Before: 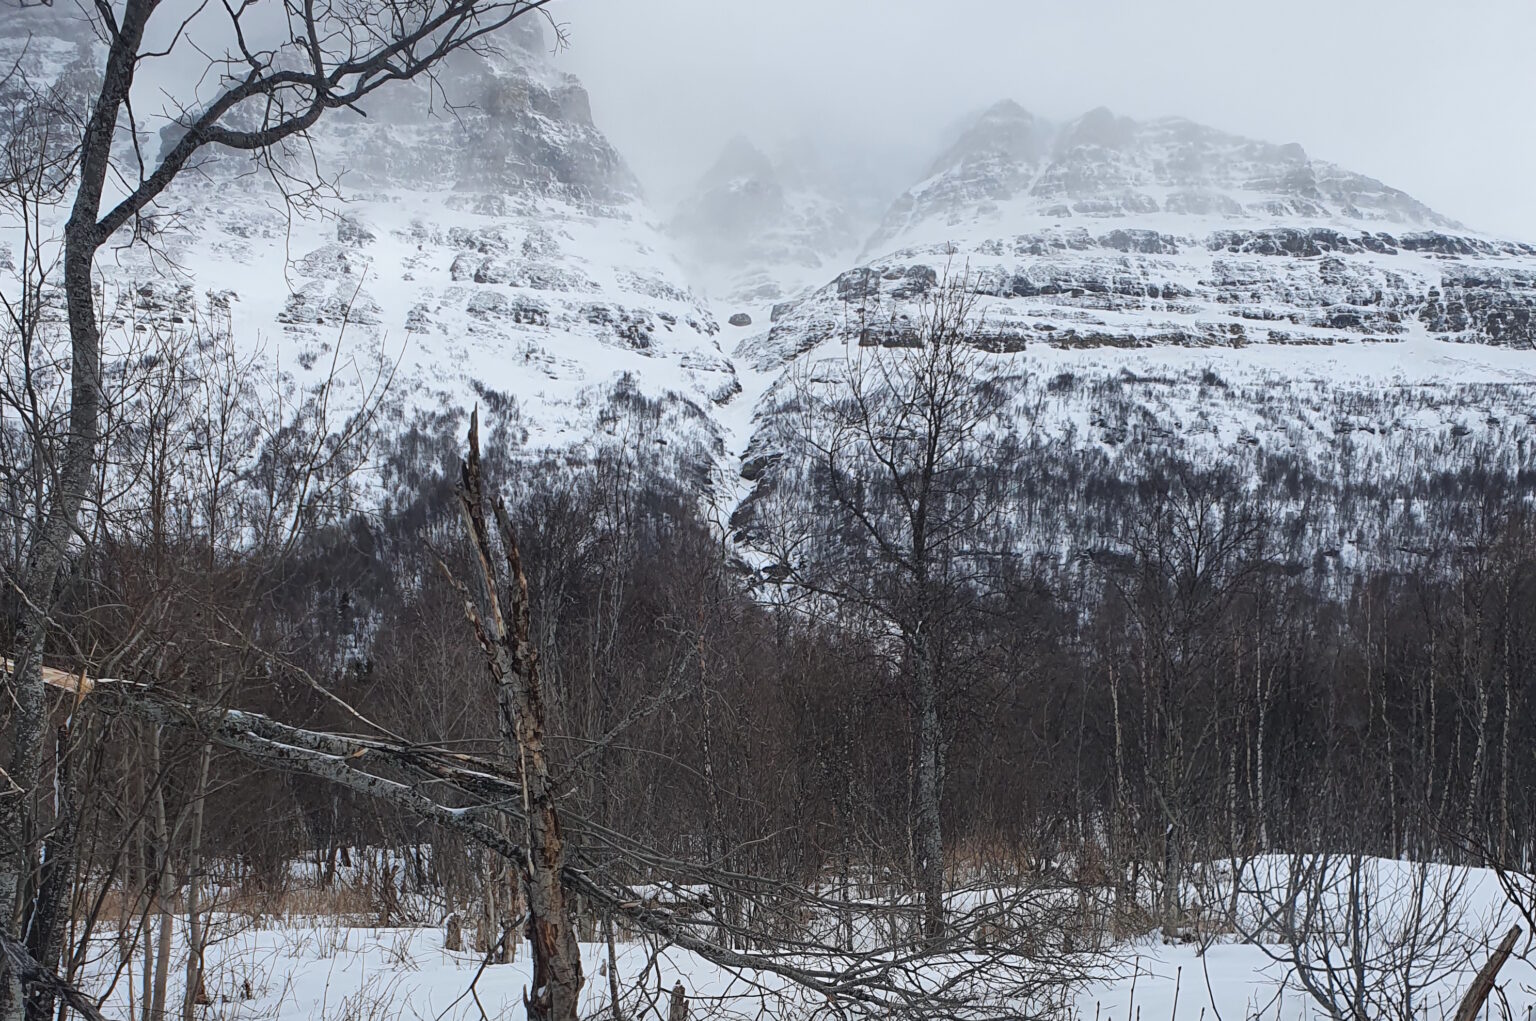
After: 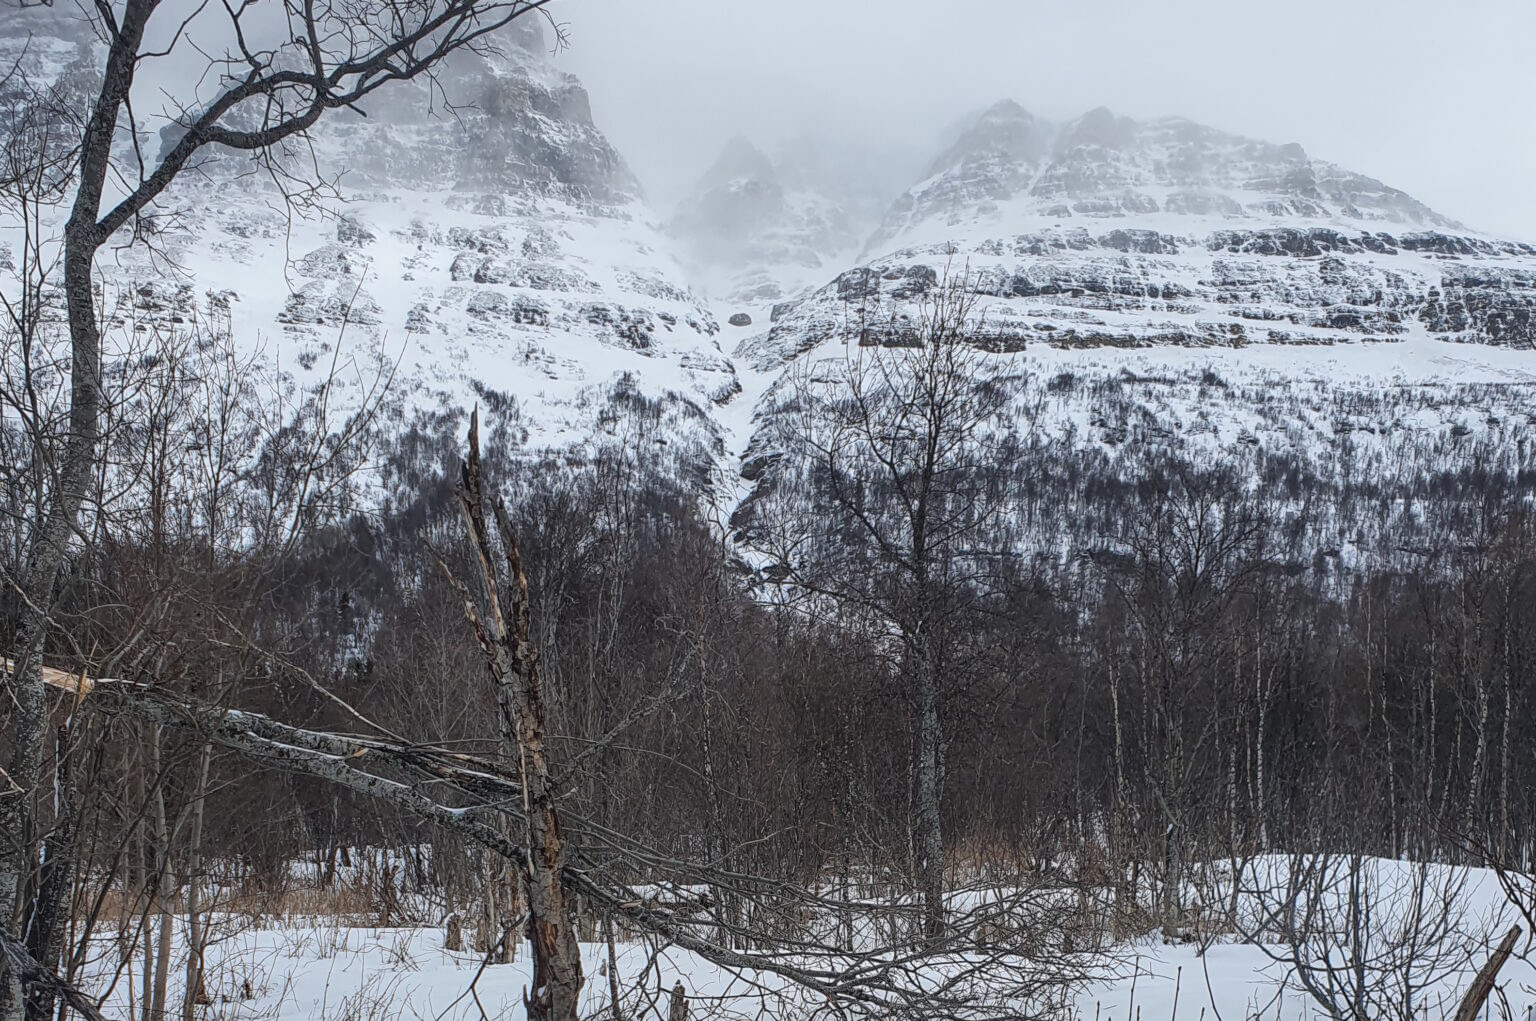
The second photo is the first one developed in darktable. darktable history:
local contrast: detail 116%
